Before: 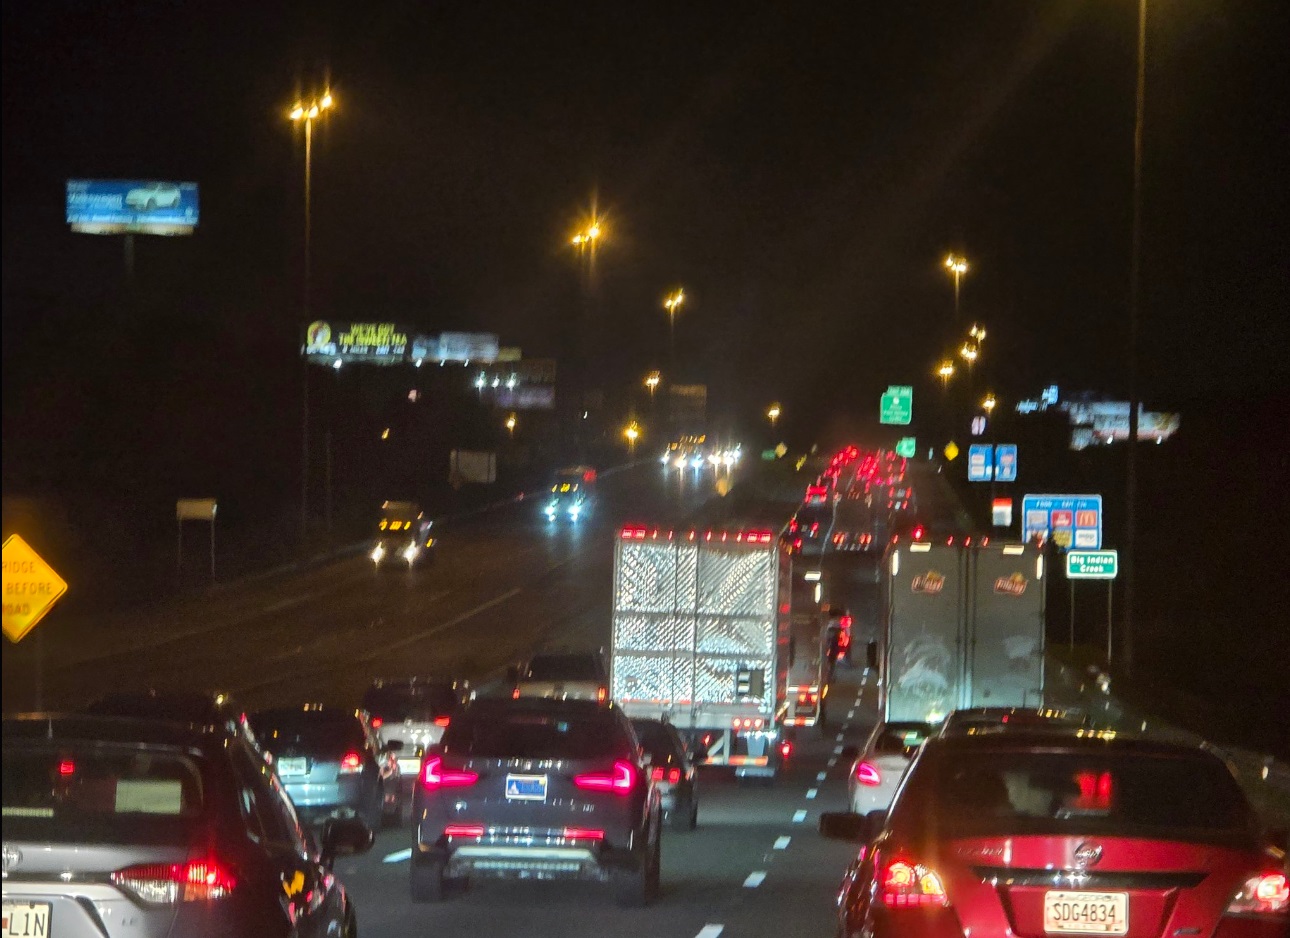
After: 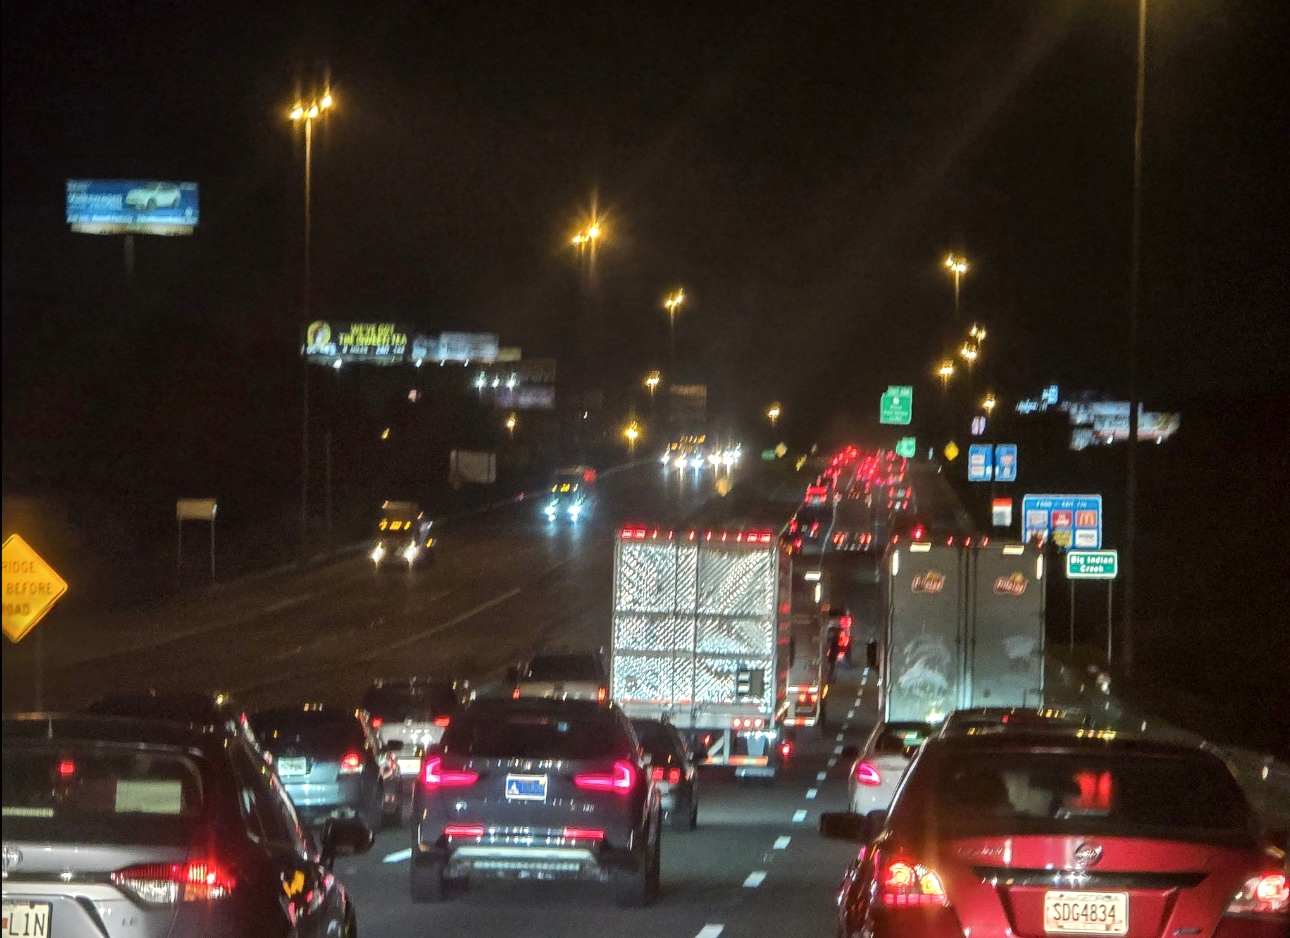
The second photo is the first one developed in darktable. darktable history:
local contrast: detail 130%
contrast brightness saturation: saturation -0.066
